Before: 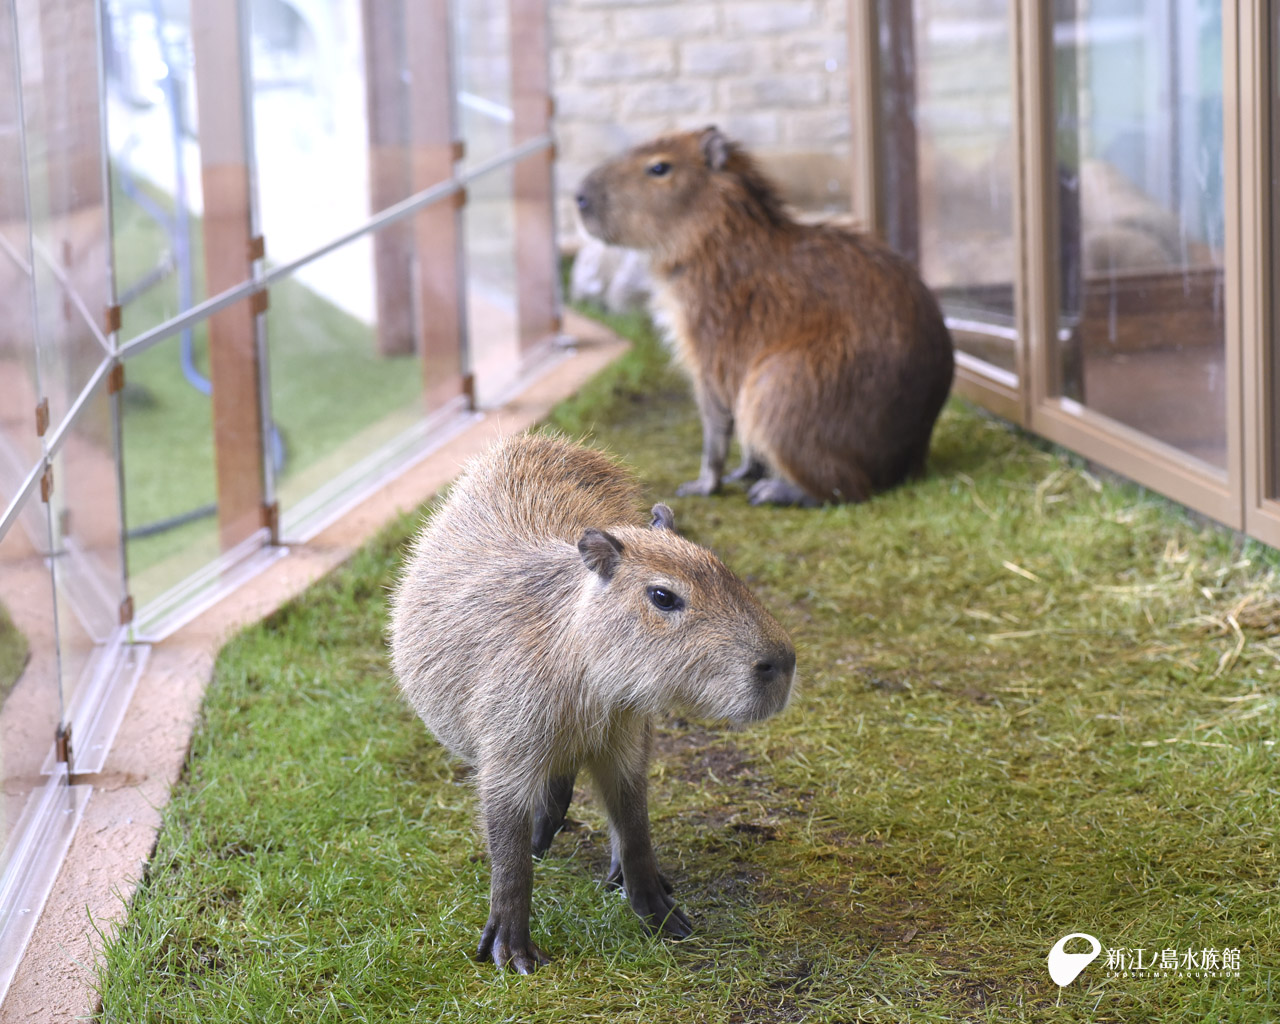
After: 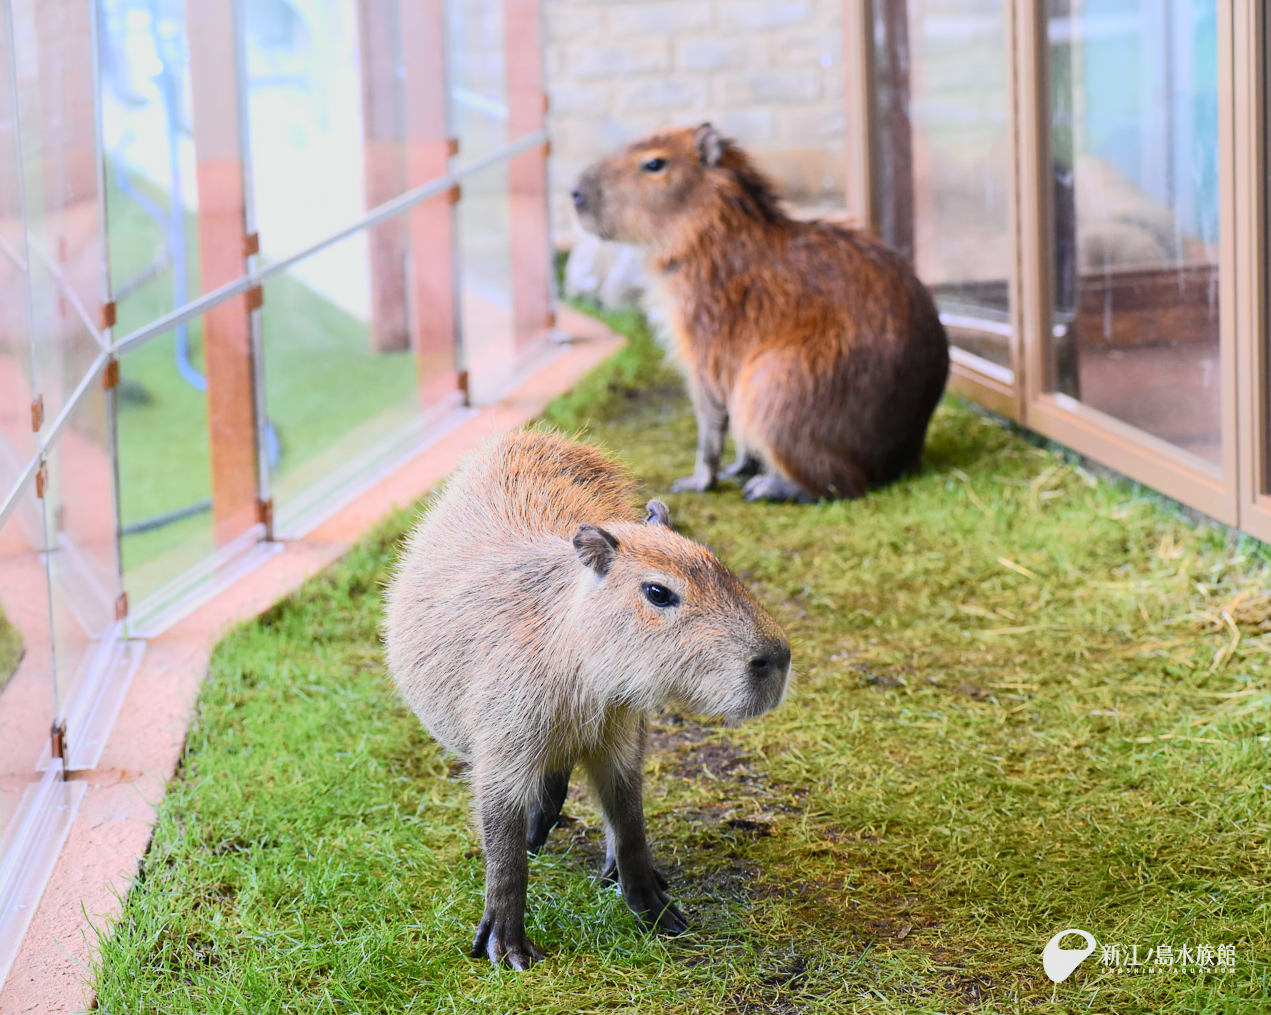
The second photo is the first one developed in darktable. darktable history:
tone curve: curves: ch0 [(0, 0.017) (0.091, 0.046) (0.298, 0.287) (0.439, 0.482) (0.64, 0.729) (0.785, 0.817) (0.995, 0.917)]; ch1 [(0, 0) (0.384, 0.365) (0.463, 0.447) (0.486, 0.474) (0.503, 0.497) (0.526, 0.52) (0.555, 0.564) (0.578, 0.595) (0.638, 0.644) (0.766, 0.773) (1, 1)]; ch2 [(0, 0) (0.374, 0.344) (0.449, 0.434) (0.501, 0.501) (0.528, 0.519) (0.569, 0.589) (0.61, 0.646) (0.666, 0.688) (1, 1)], color space Lab, independent channels, preserve colors none
crop: left 0.434%, top 0.485%, right 0.244%, bottom 0.386%
